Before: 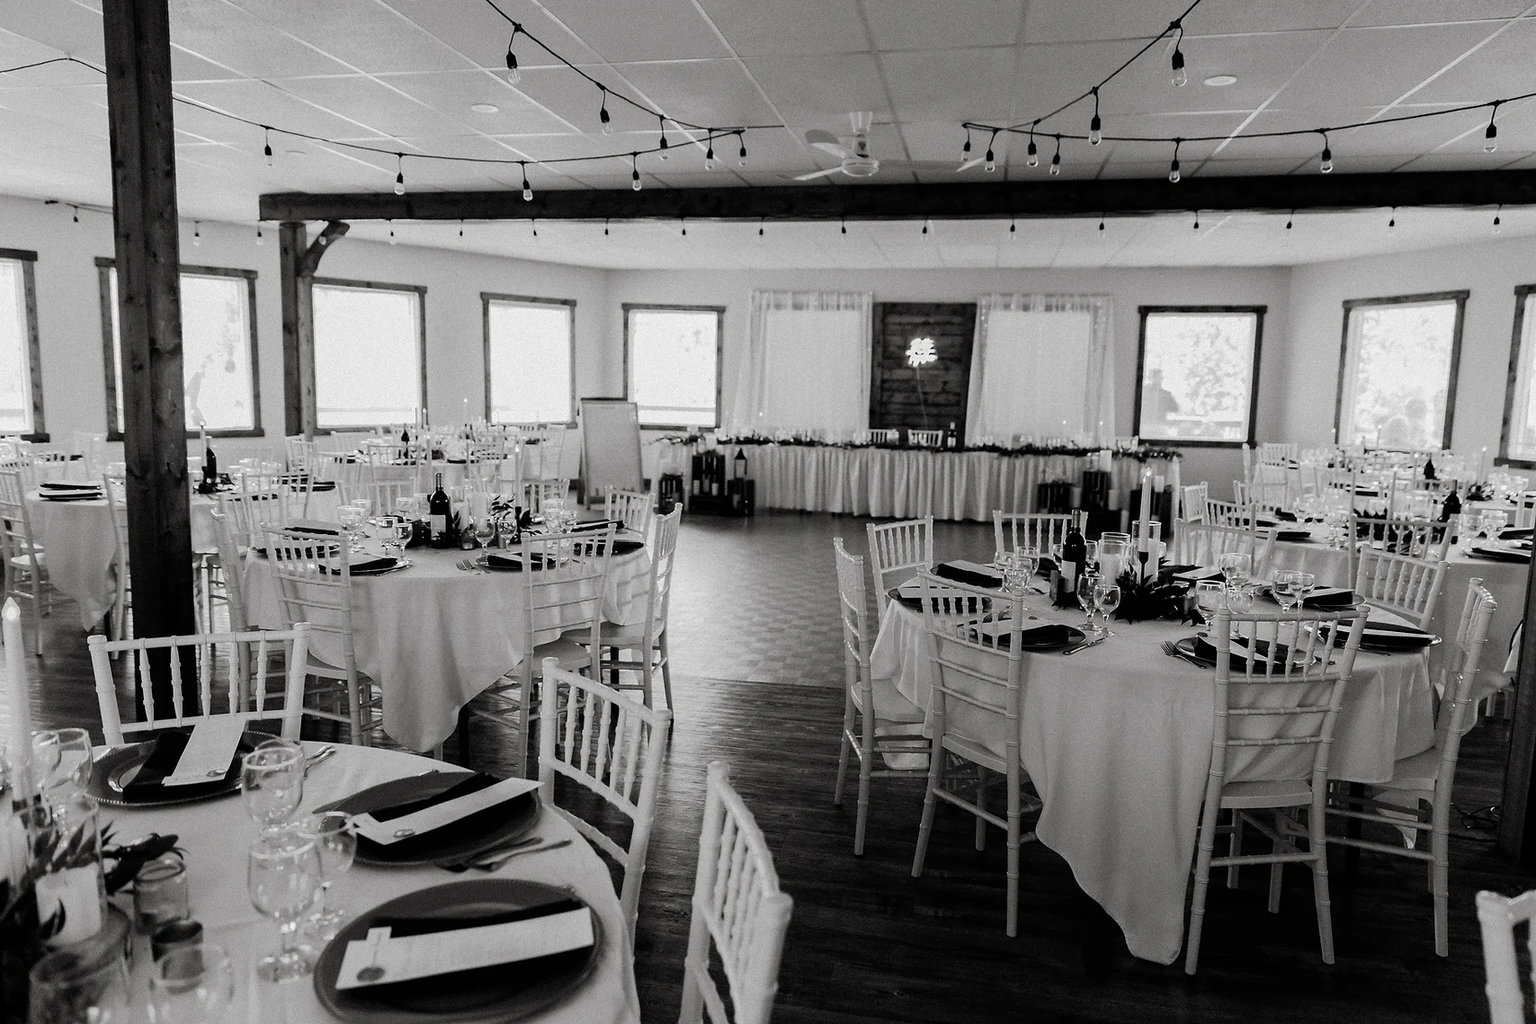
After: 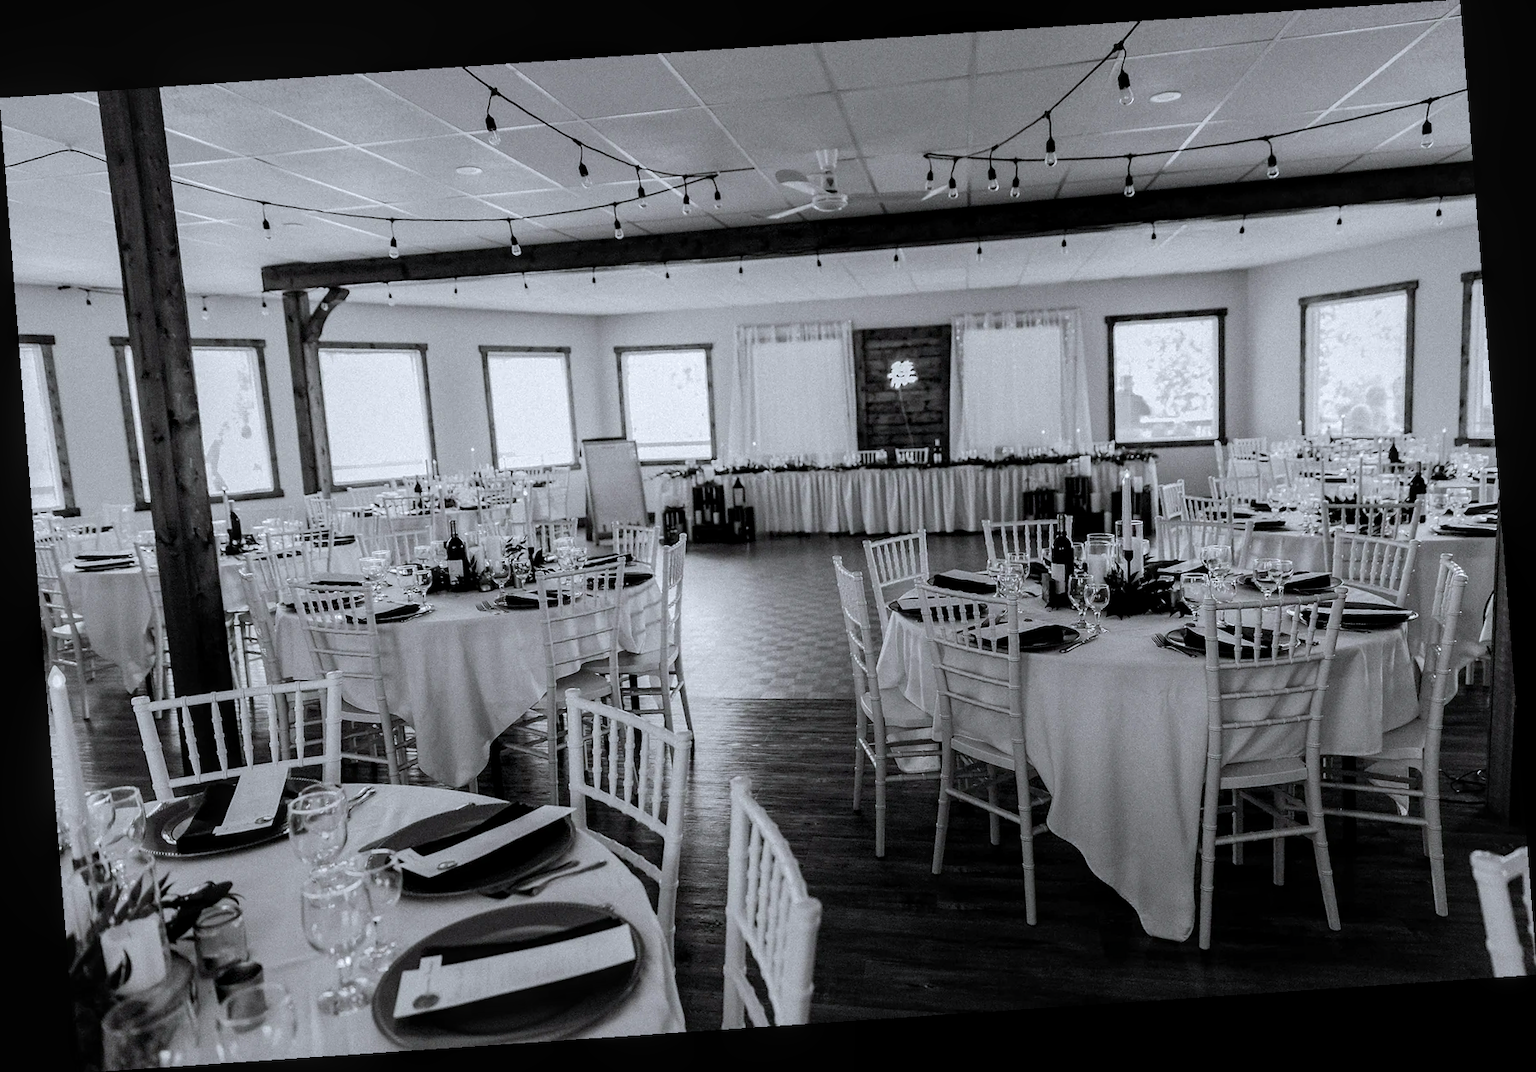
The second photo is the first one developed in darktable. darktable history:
white balance: red 0.976, blue 1.04
velvia: on, module defaults
local contrast: on, module defaults
rotate and perspective: rotation -4.2°, shear 0.006, automatic cropping off
